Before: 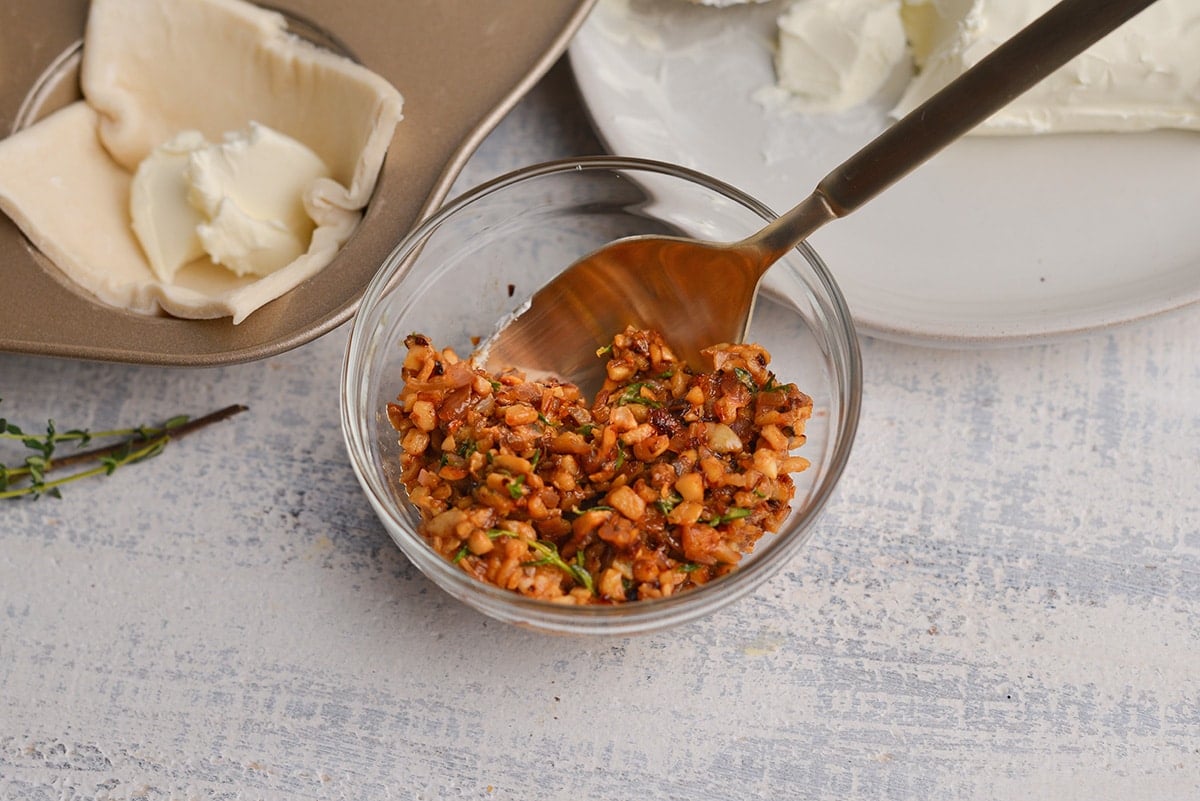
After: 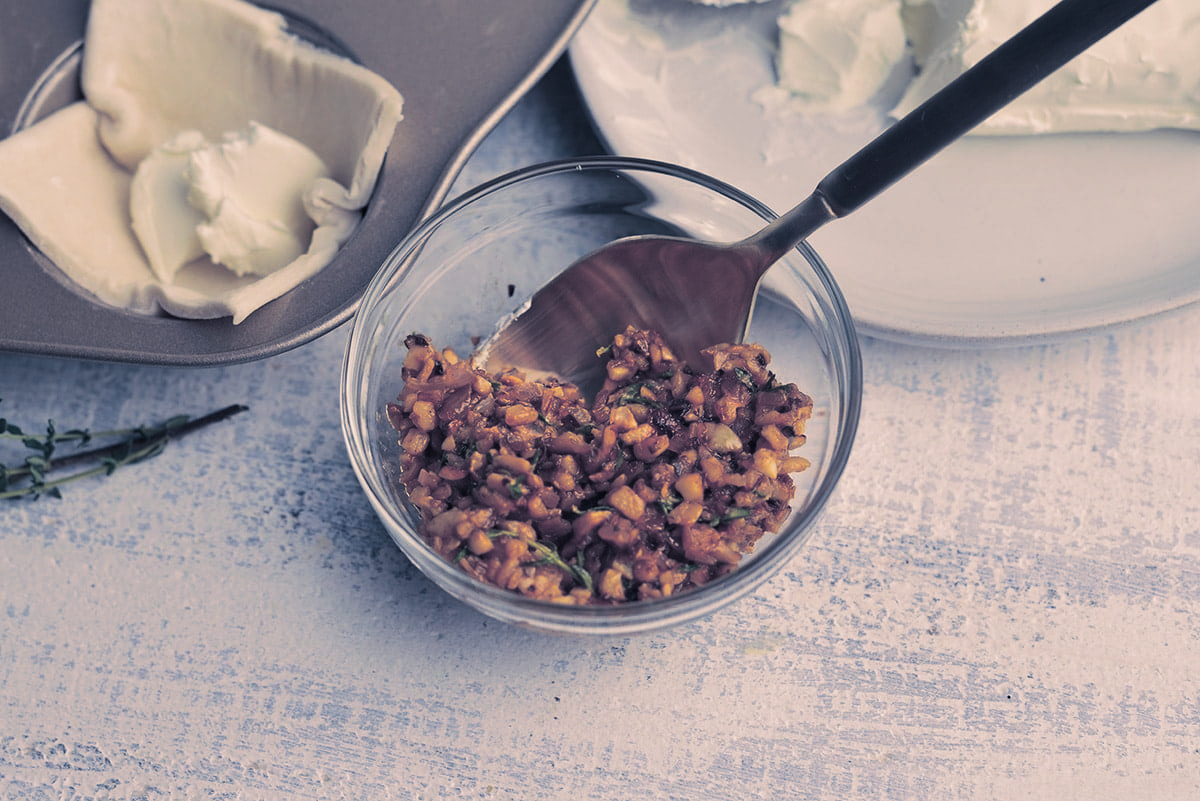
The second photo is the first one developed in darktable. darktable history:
white balance: red 0.967, blue 1.049
split-toning: shadows › hue 226.8°, shadows › saturation 0.56, highlights › hue 28.8°, balance -40, compress 0%
